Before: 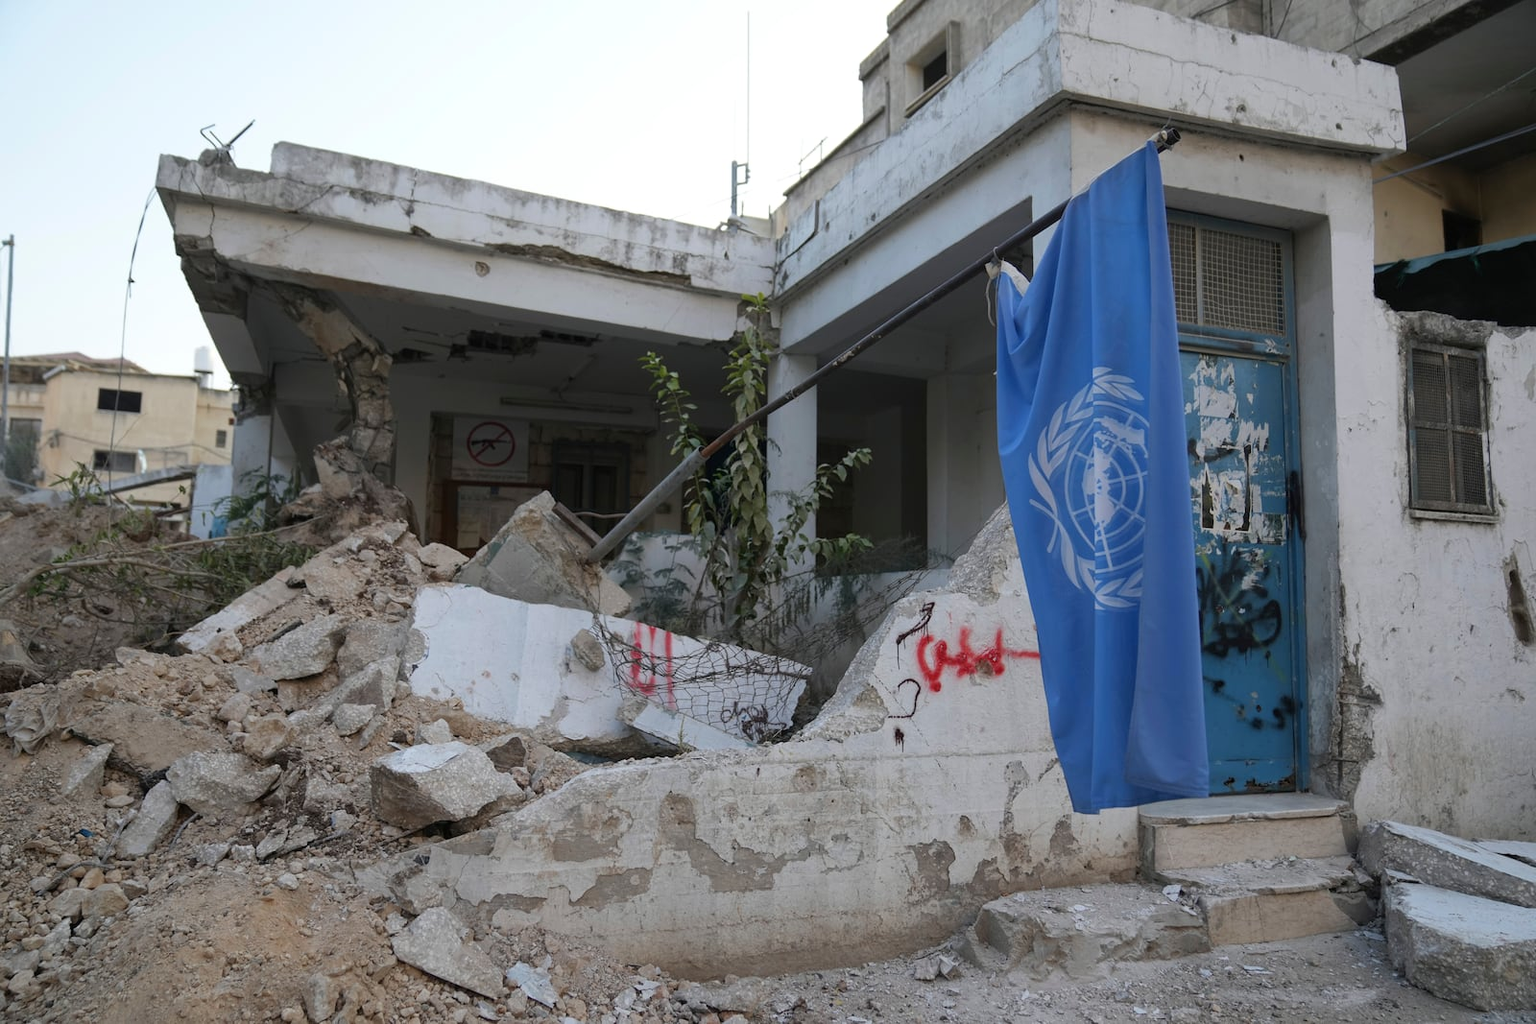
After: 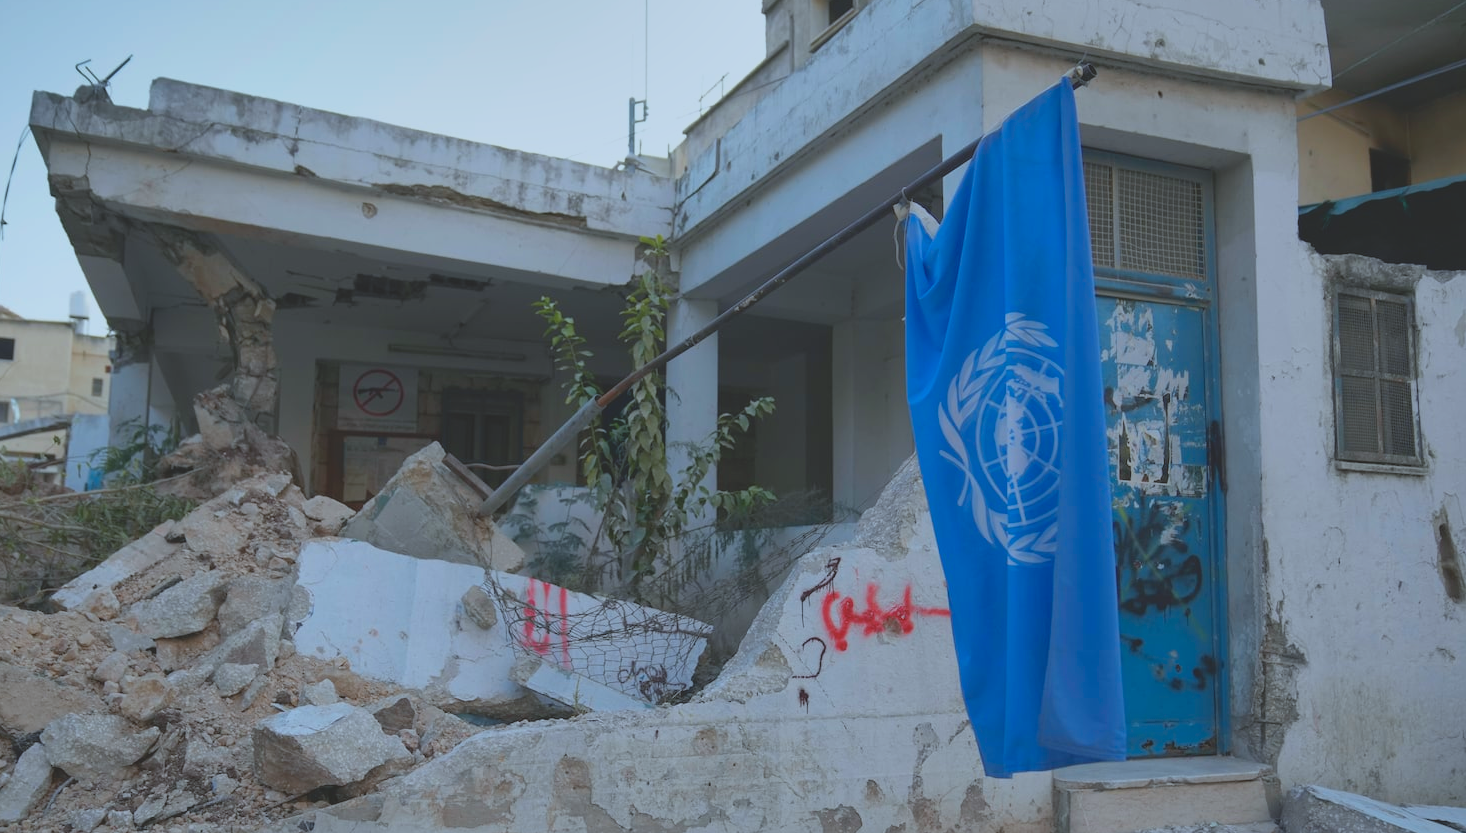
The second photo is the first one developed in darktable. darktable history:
color calibration: output R [0.999, 0.026, -0.11, 0], output G [-0.019, 1.037, -0.099, 0], output B [0.022, -0.023, 0.902, 0], x 0.37, y 0.382, temperature 4303.64 K
crop: left 8.332%, top 6.599%, bottom 15.274%
contrast brightness saturation: contrast -0.294
shadows and highlights: radius 169.52, shadows 27.05, white point adjustment 3.02, highlights -68.44, soften with gaussian
